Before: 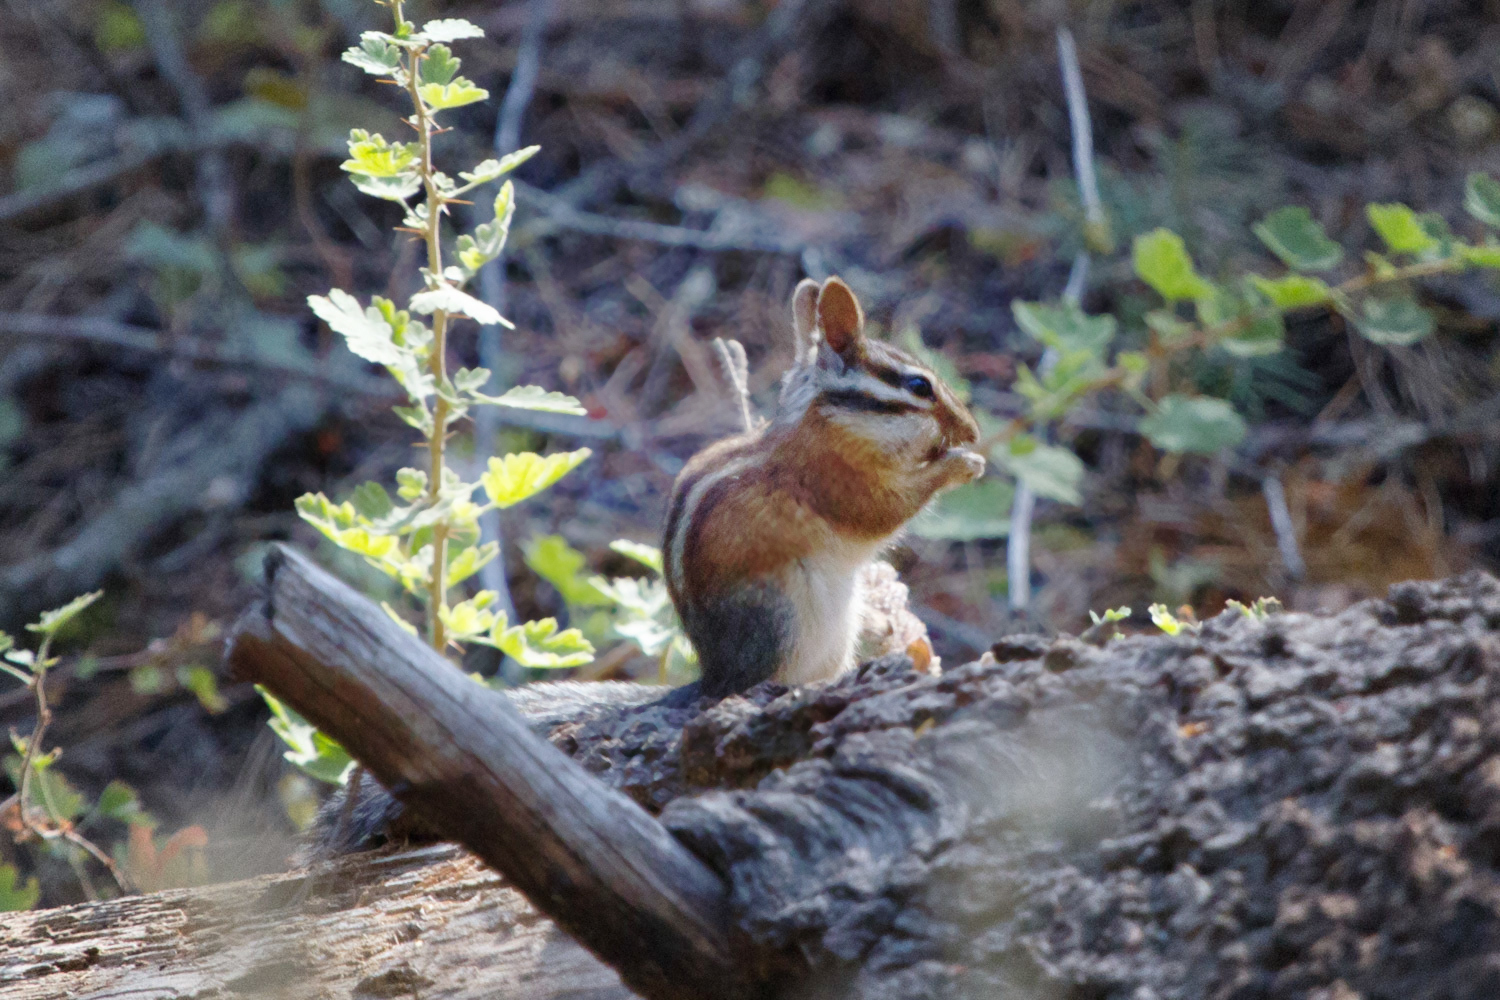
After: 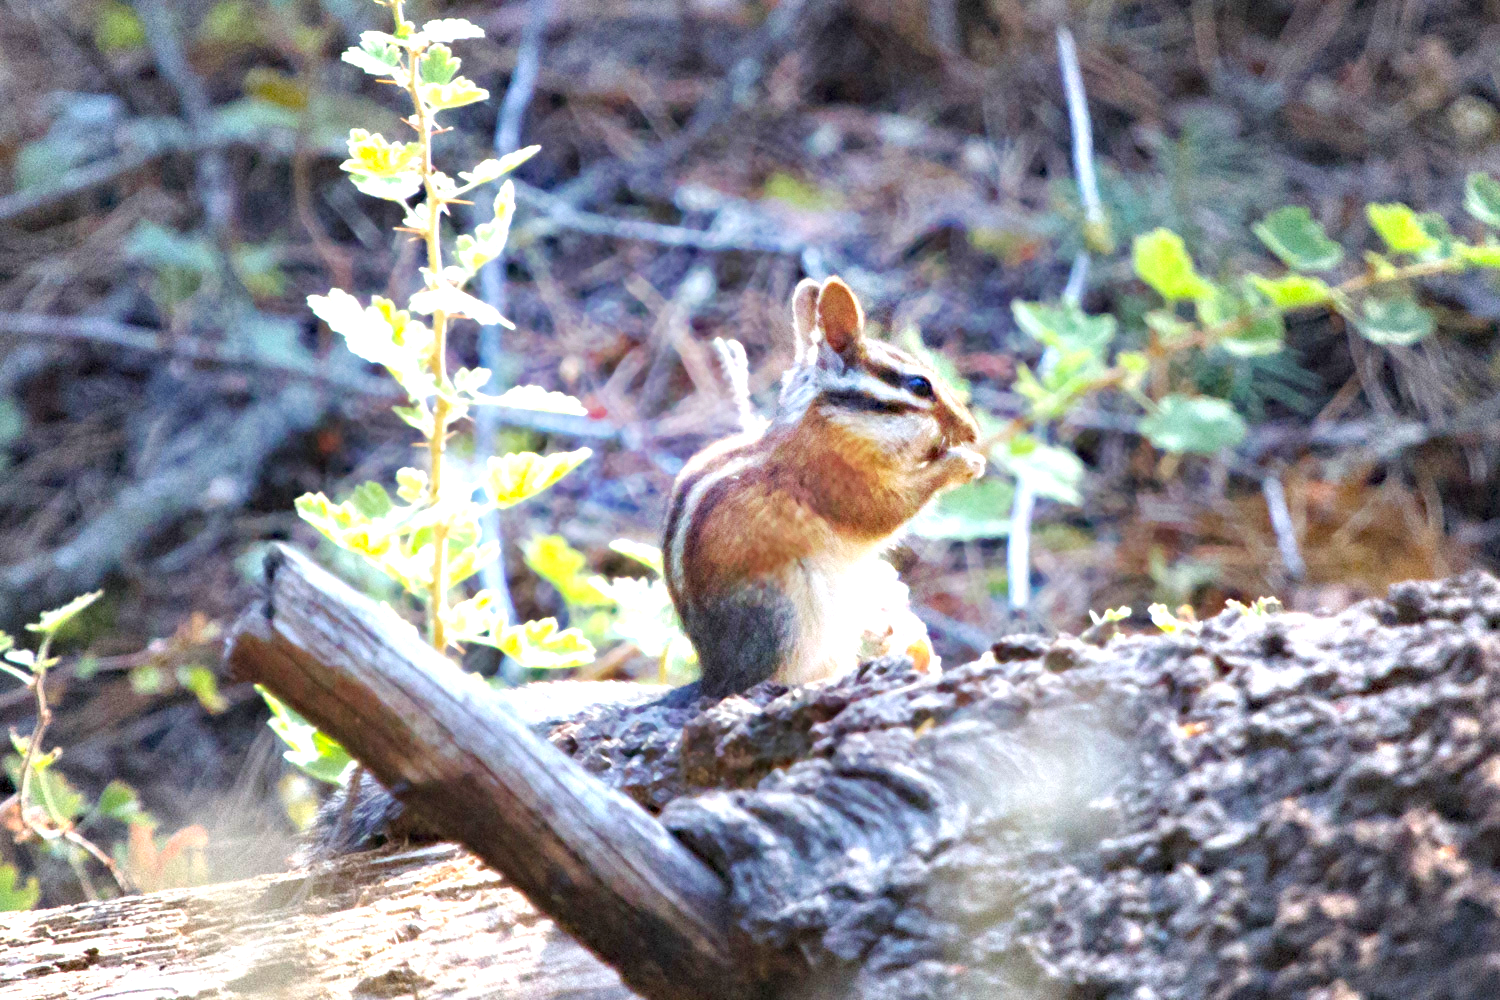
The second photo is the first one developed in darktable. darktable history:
exposure: black level correction 0, exposure 1.512 EV, compensate highlight preservation false
haze removal: adaptive false
